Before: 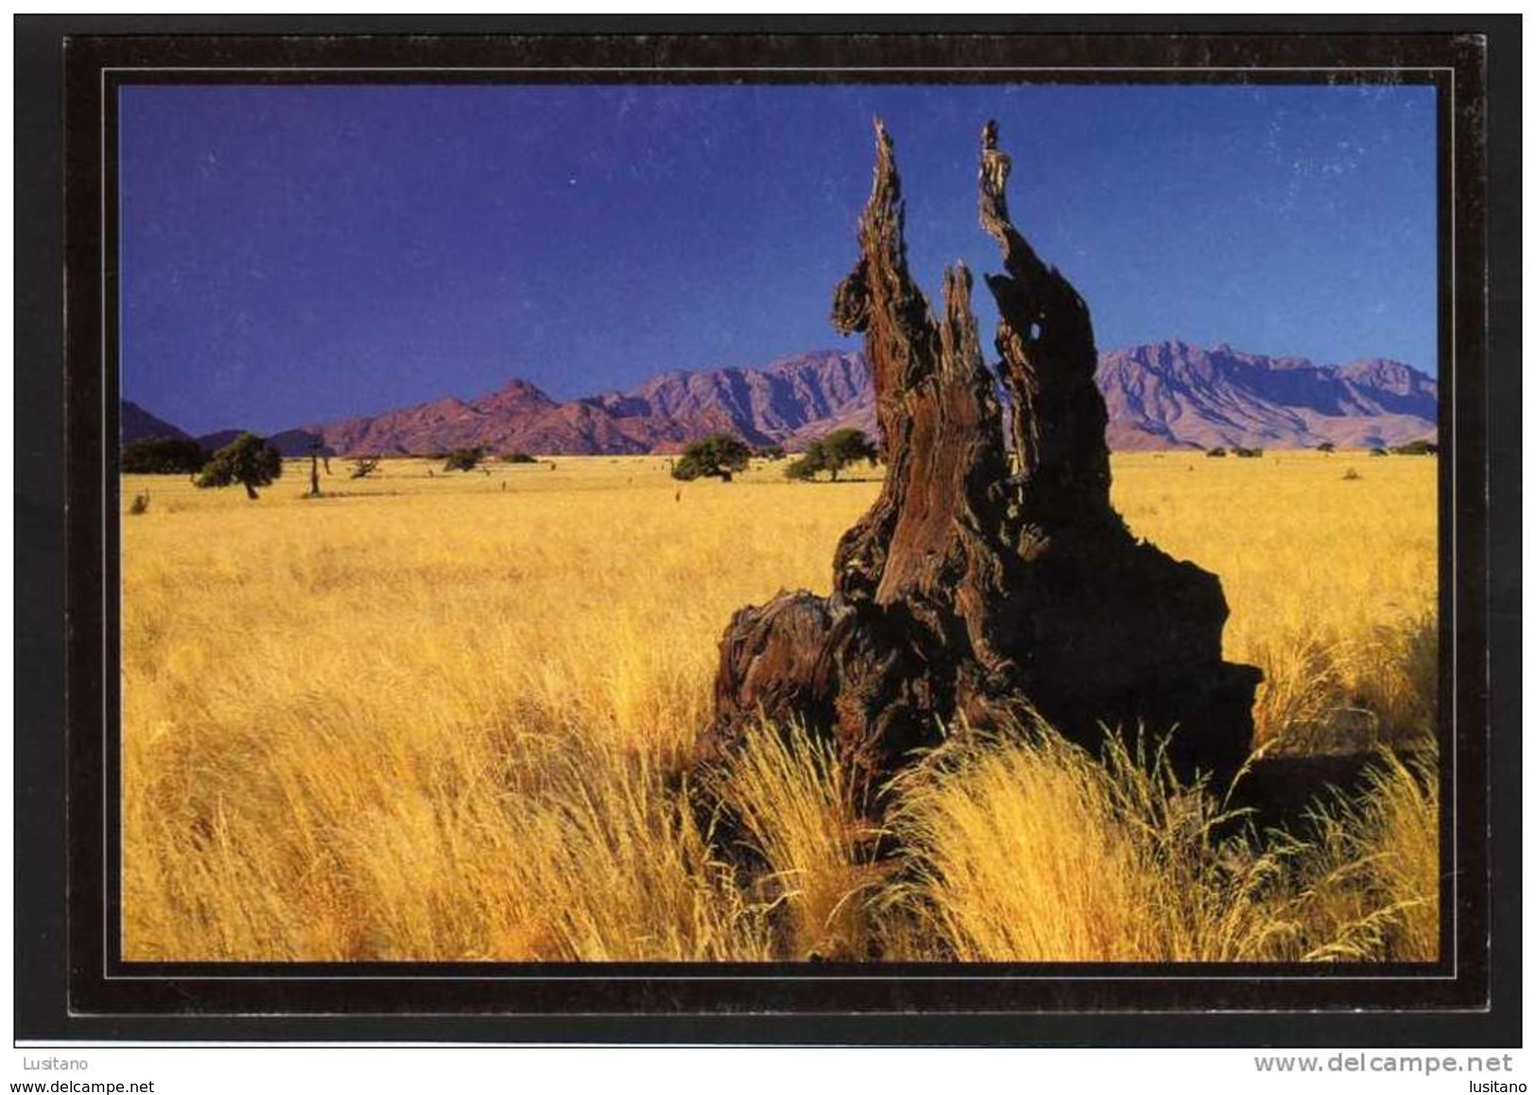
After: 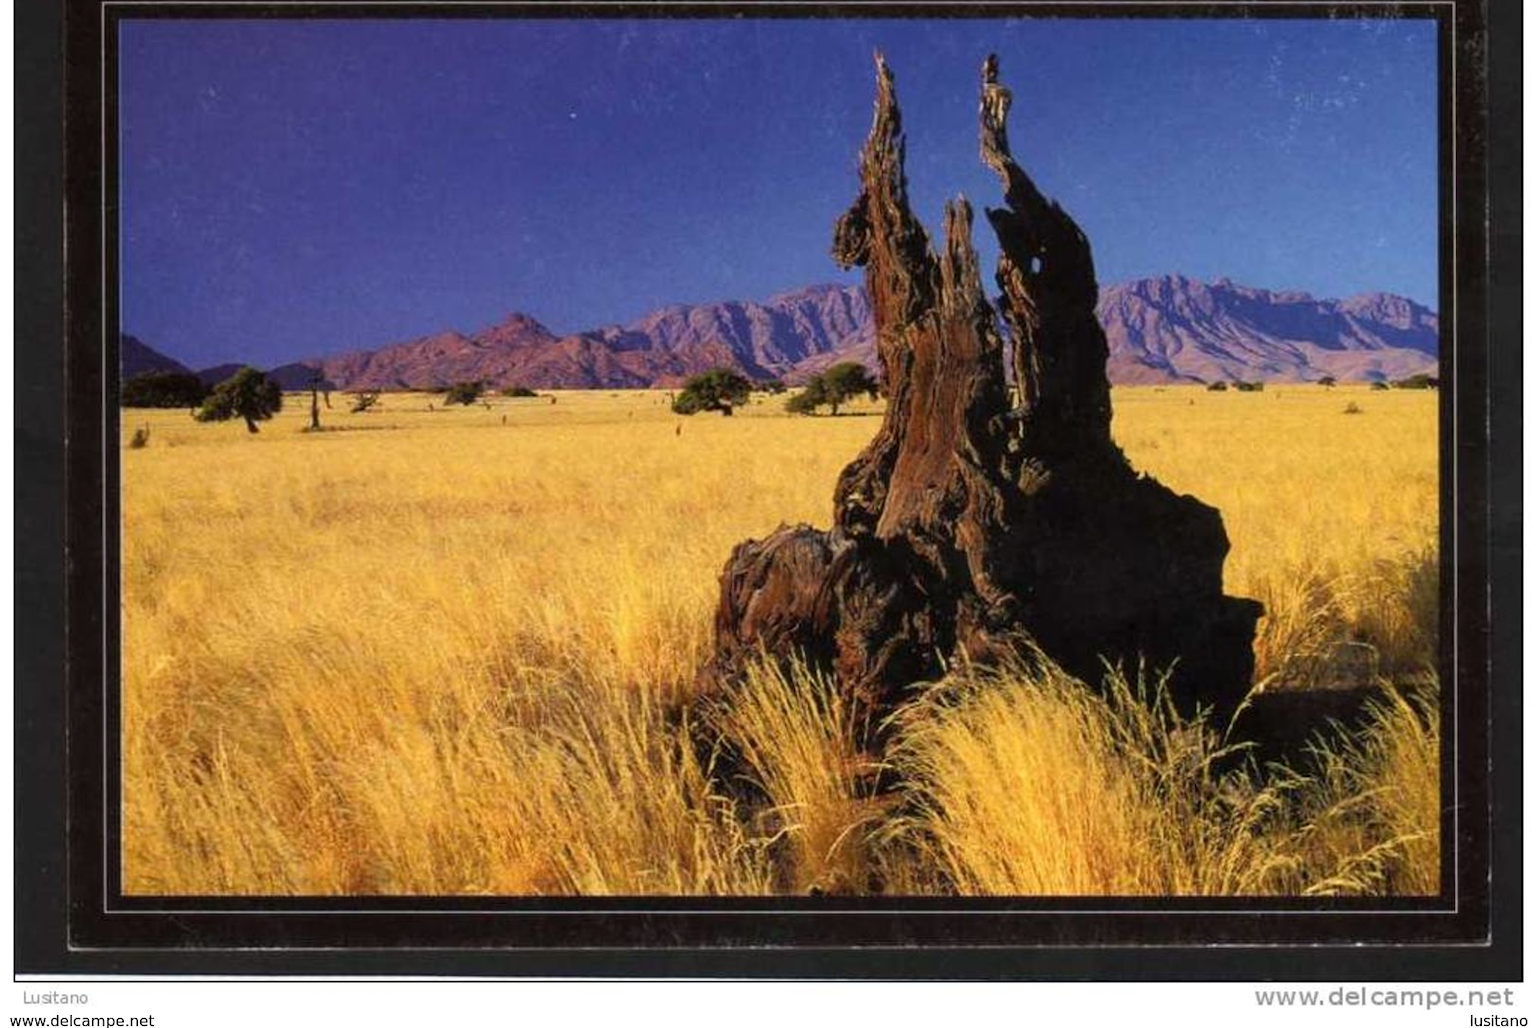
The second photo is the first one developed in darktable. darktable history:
crop and rotate: top 6.071%
